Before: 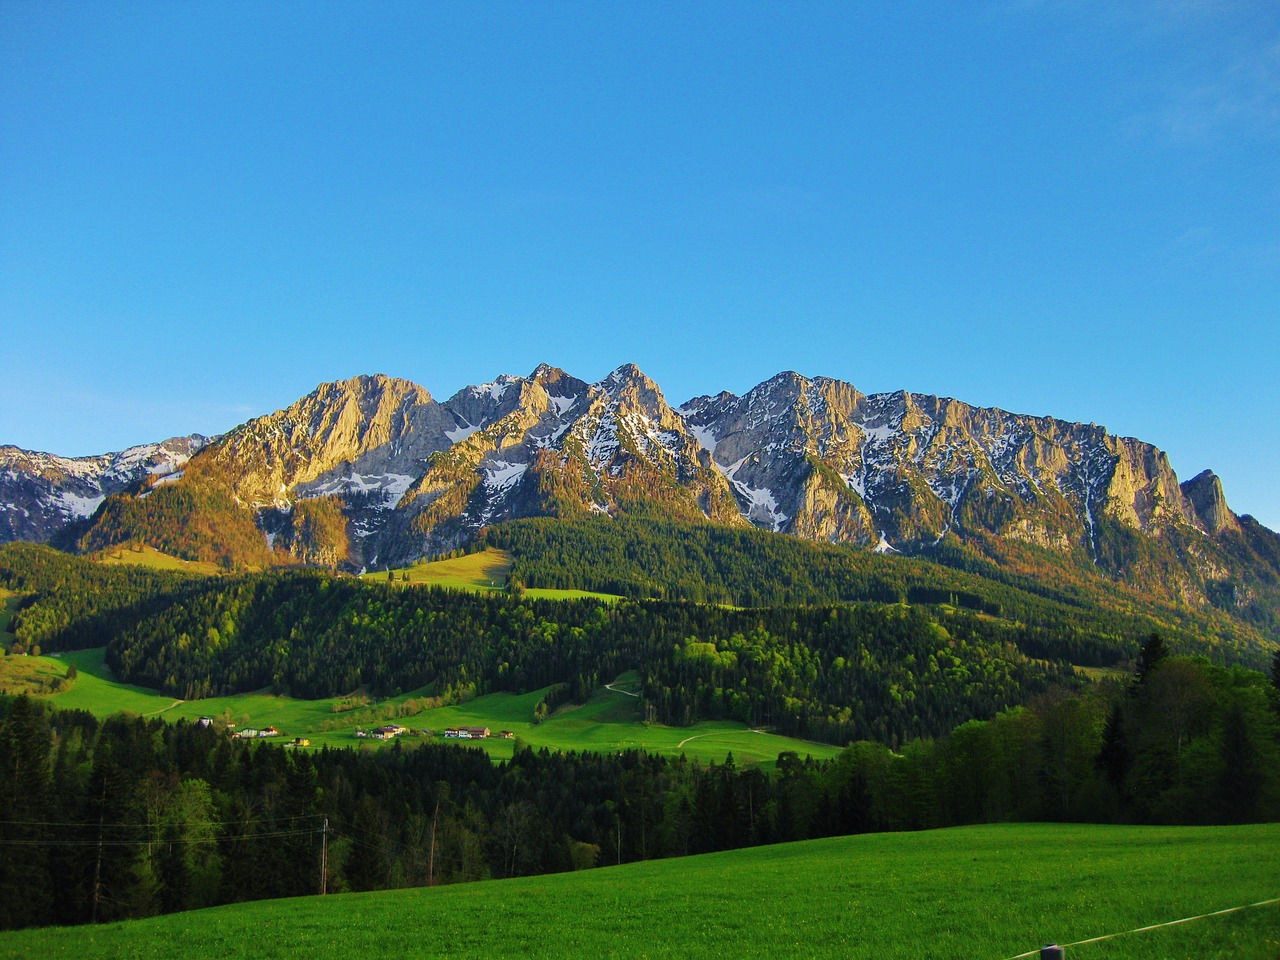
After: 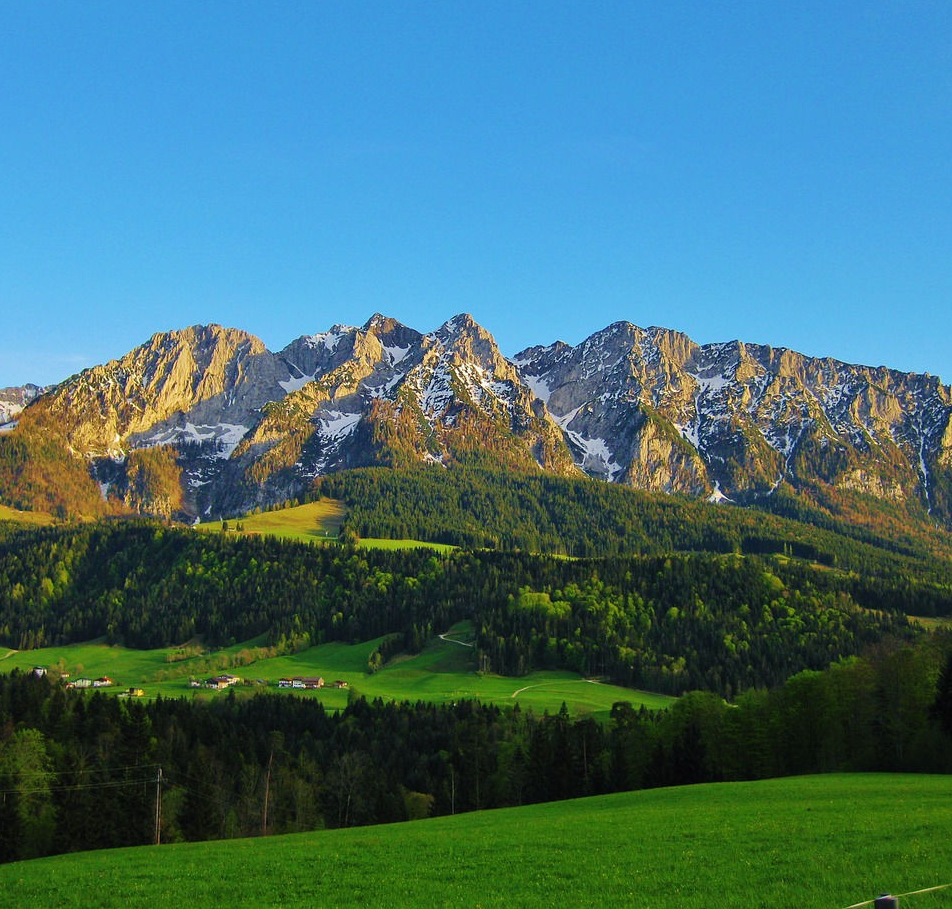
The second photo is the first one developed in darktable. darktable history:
crop and rotate: left 12.987%, top 5.247%, right 12.626%
